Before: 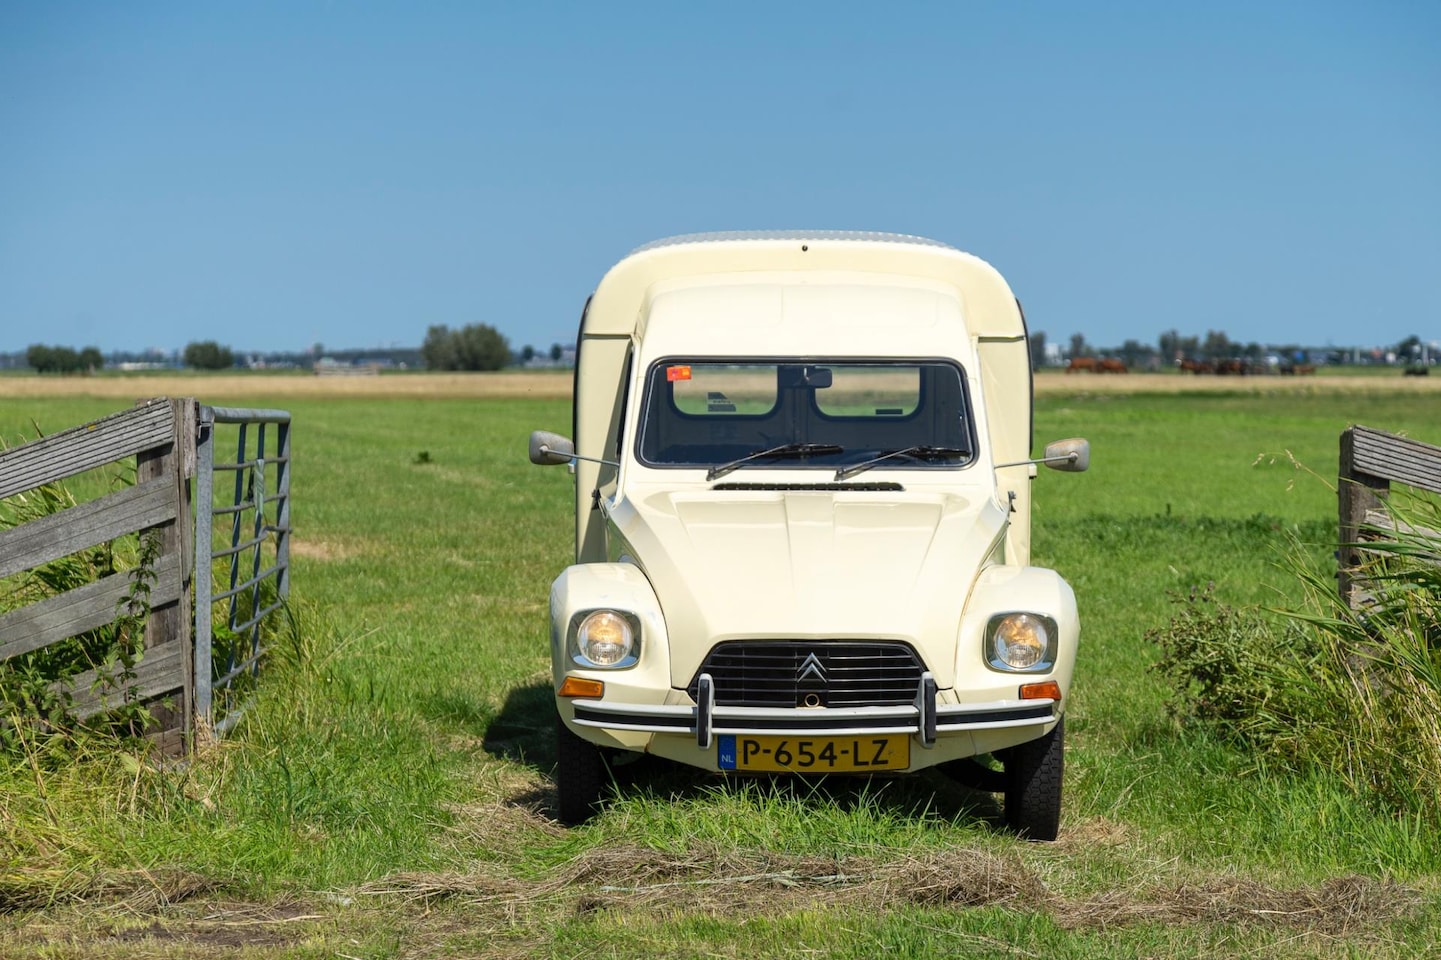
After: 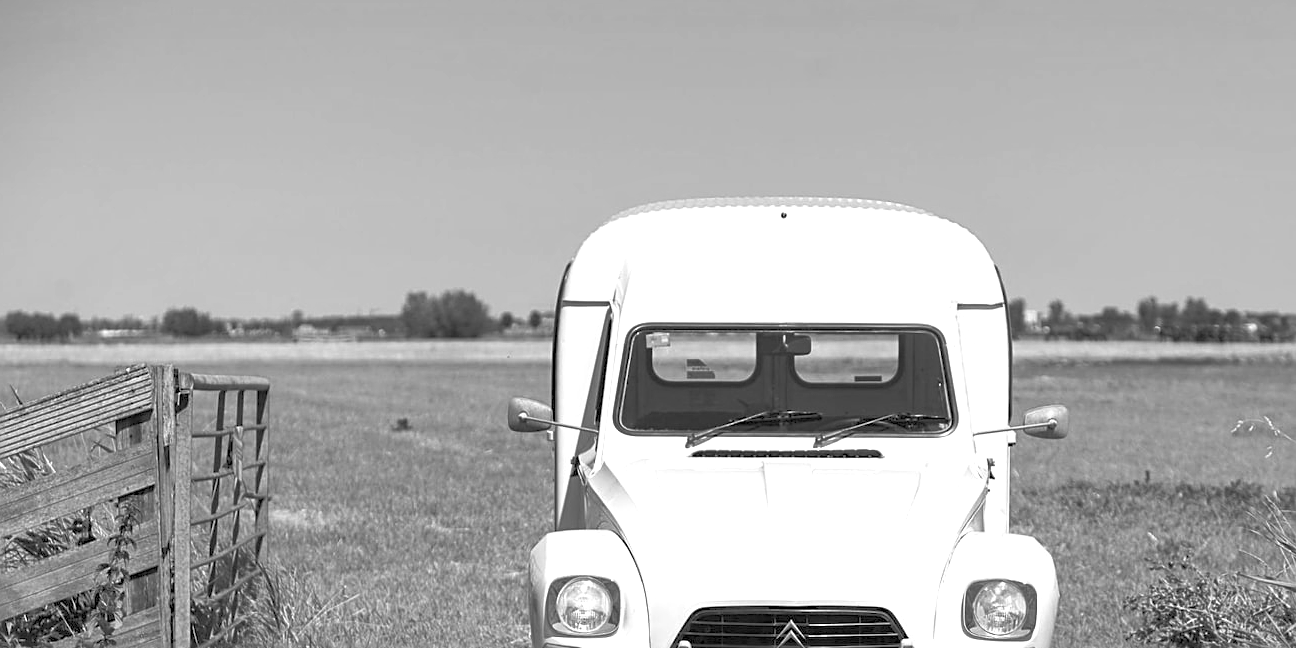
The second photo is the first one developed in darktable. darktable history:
color correction: highlights a* -5.94, highlights b* 9.48, shadows a* 10.12, shadows b* 23.94
sharpen: on, module defaults
crop: left 1.509%, top 3.452%, right 7.696%, bottom 28.452%
exposure: black level correction 0.001, exposure 0.5 EV, compensate exposure bias true, compensate highlight preservation false
monochrome: a 32, b 64, size 2.3, highlights 1
rgb curve: curves: ch0 [(0, 0) (0.072, 0.166) (0.217, 0.293) (0.414, 0.42) (1, 1)], compensate middle gray true, preserve colors basic power
